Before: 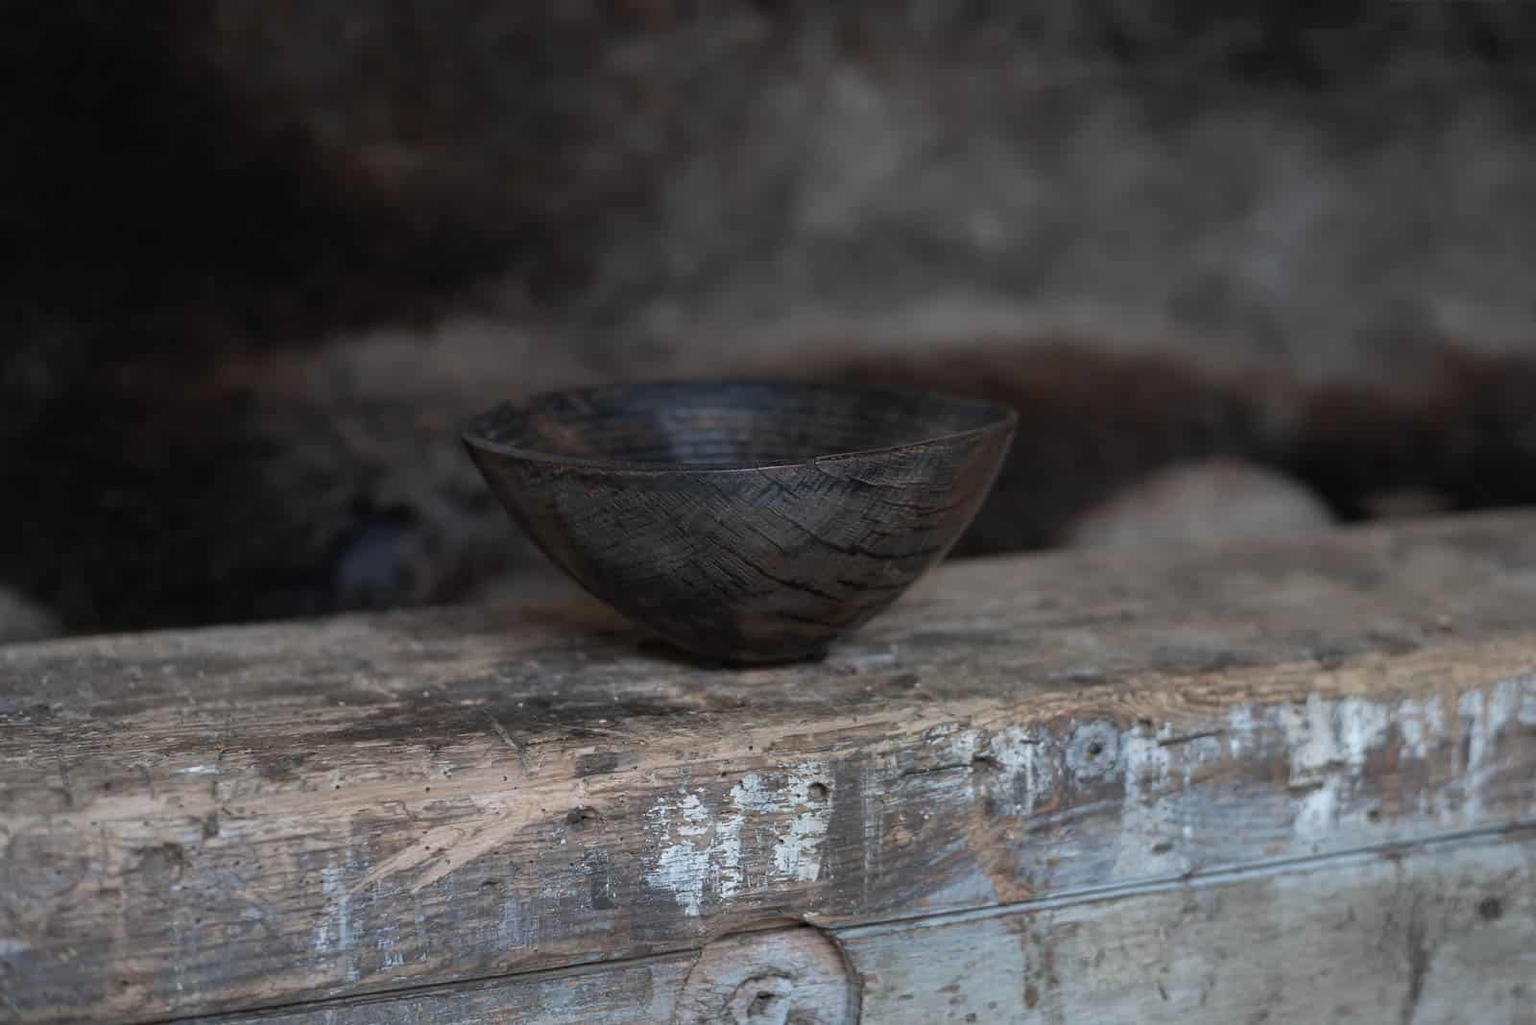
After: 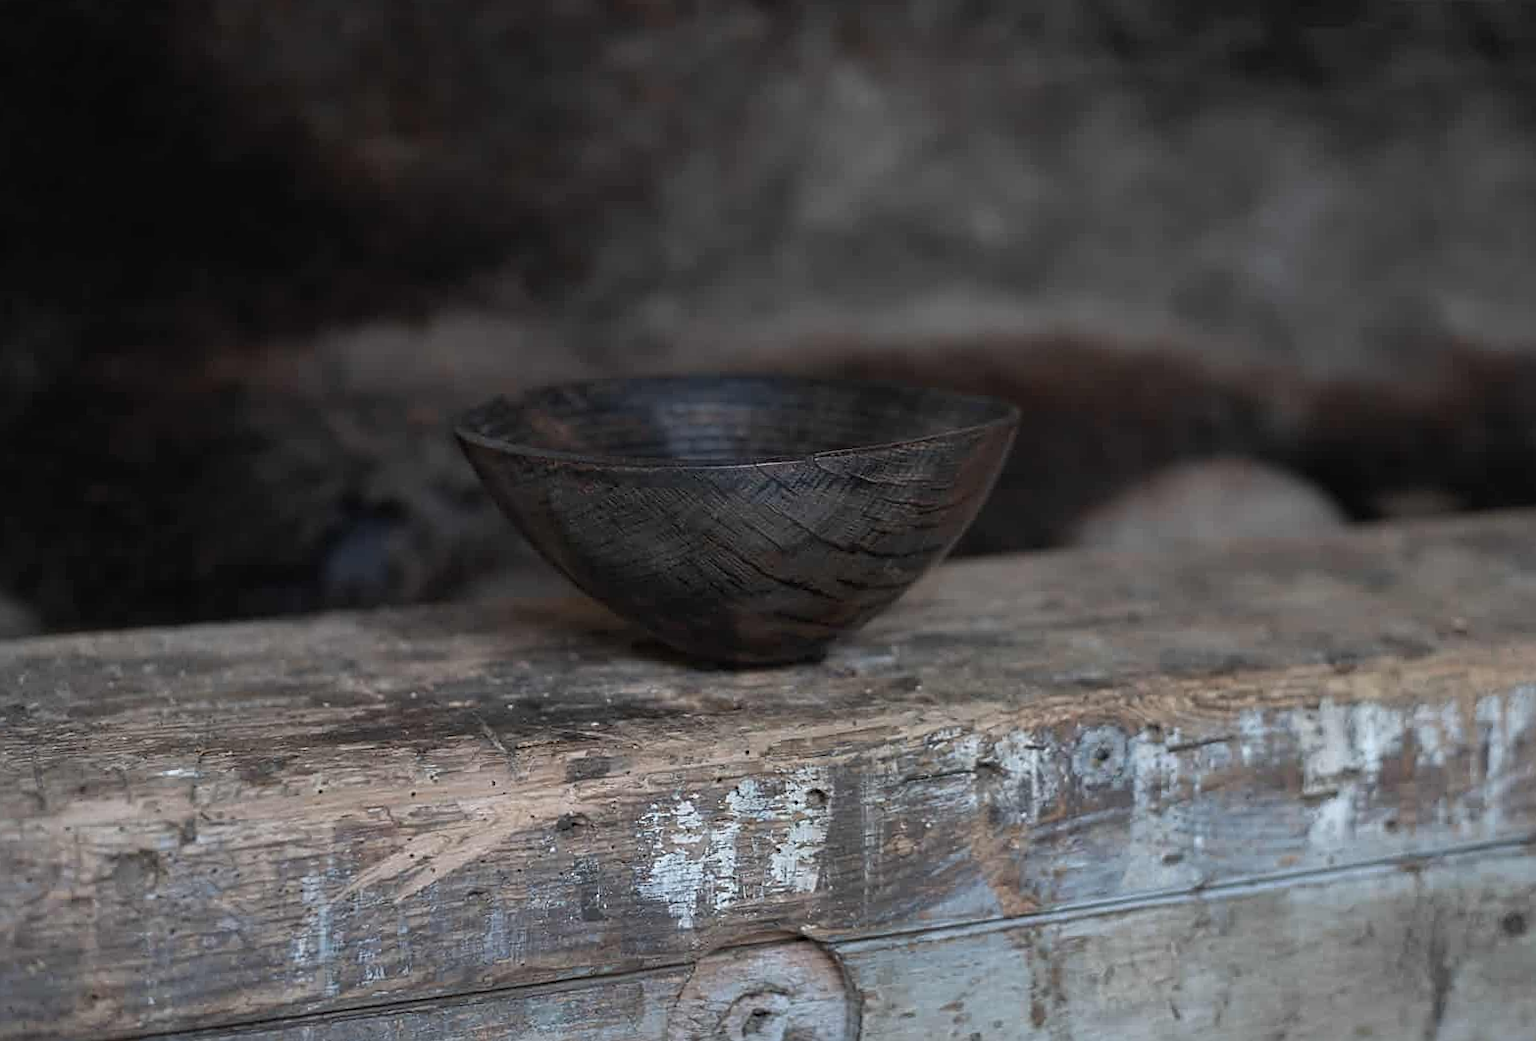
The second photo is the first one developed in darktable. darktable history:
rotate and perspective: rotation 0.226°, lens shift (vertical) -0.042, crop left 0.023, crop right 0.982, crop top 0.006, crop bottom 0.994
sharpen: on, module defaults
